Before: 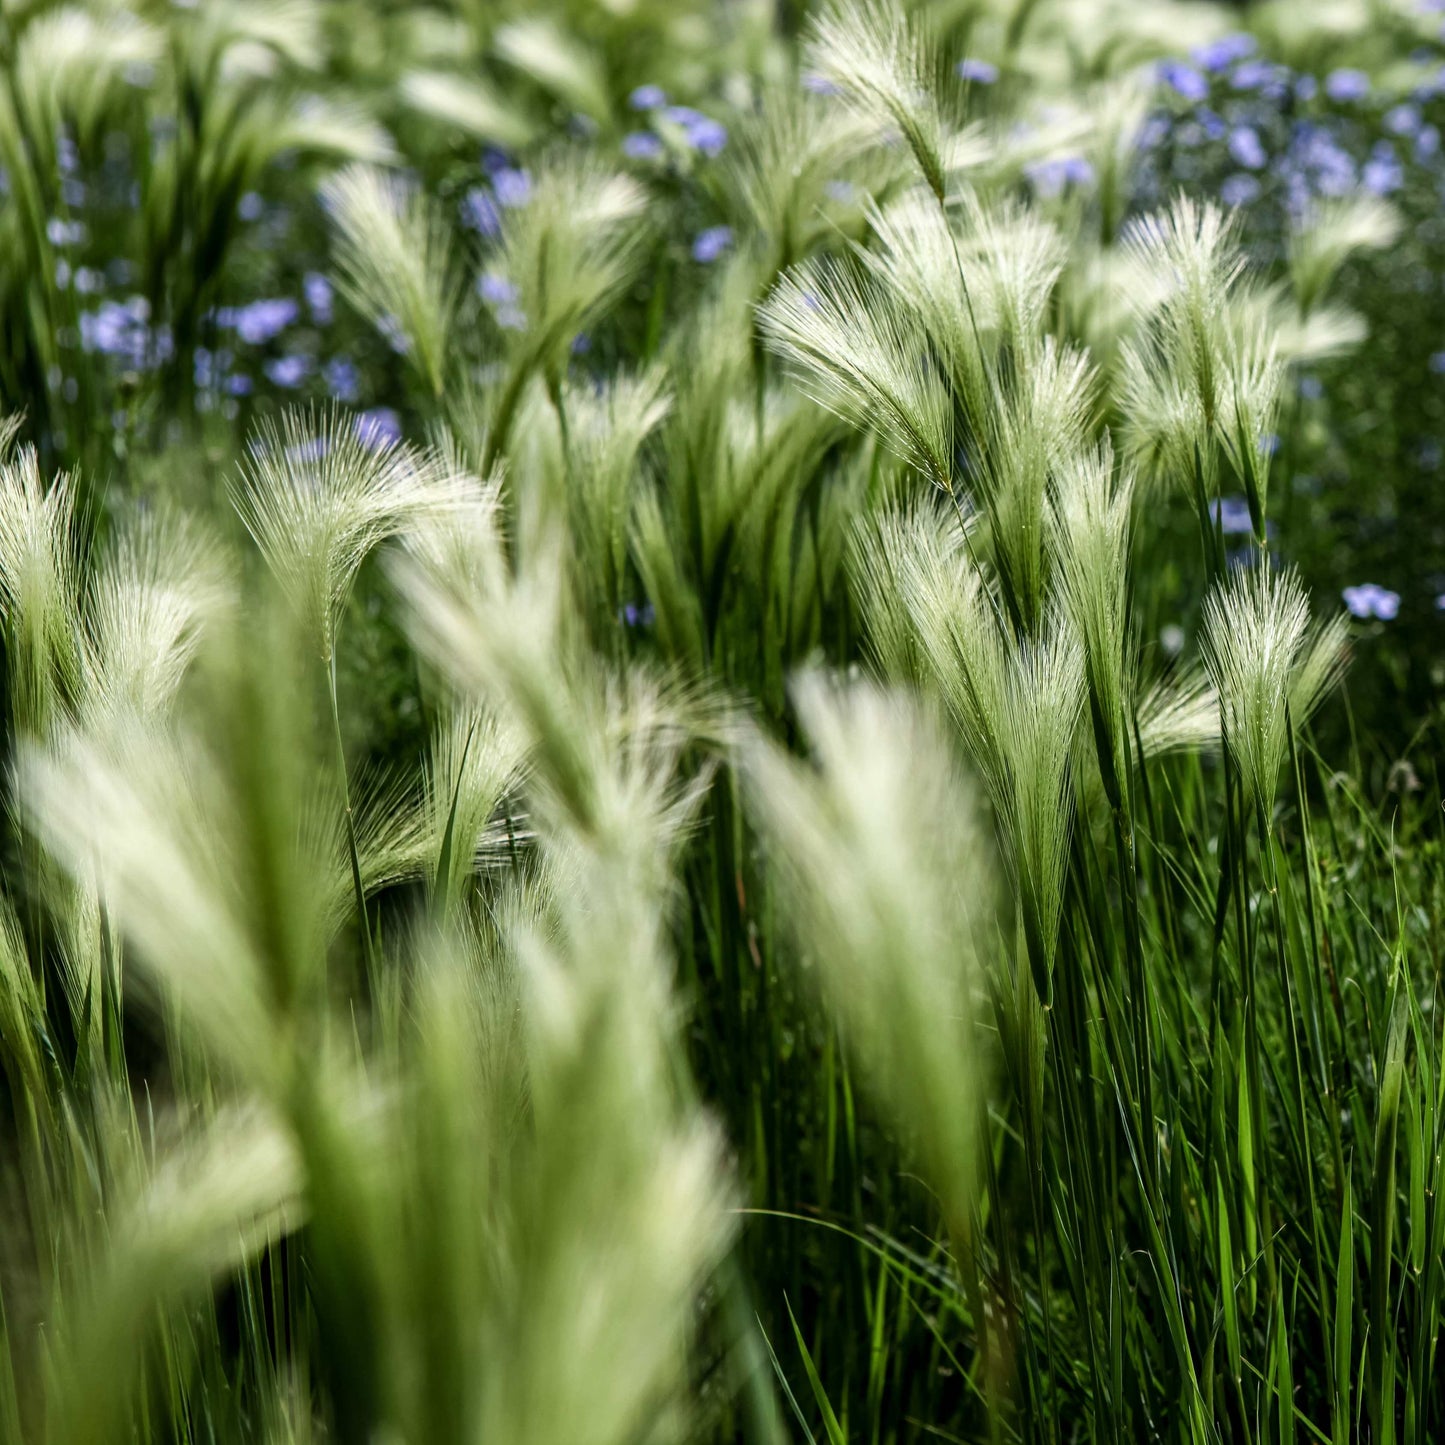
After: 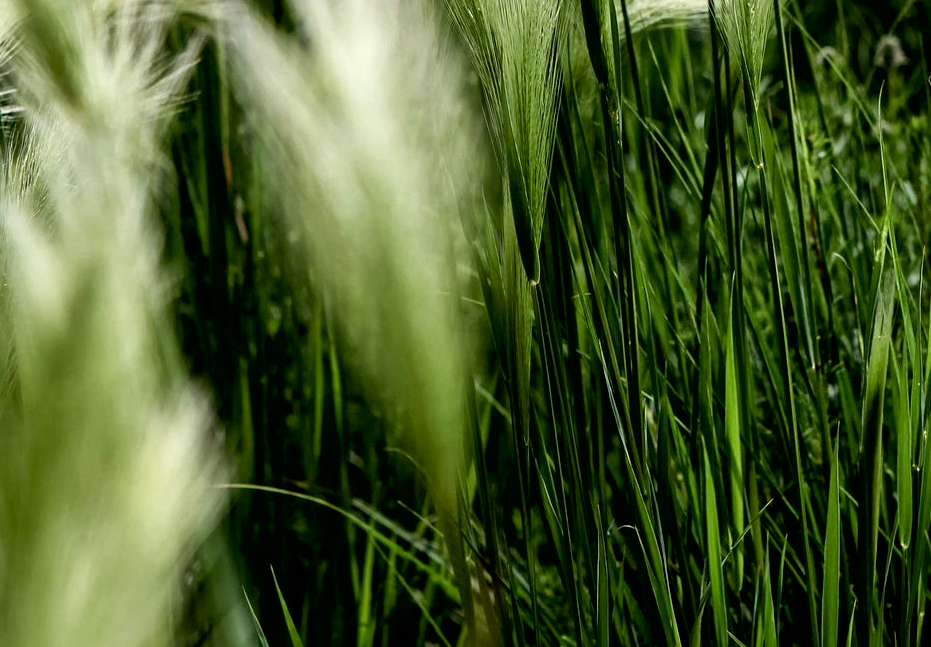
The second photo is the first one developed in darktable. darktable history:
exposure: black level correction 0.005, exposure 0.001 EV, compensate highlight preservation false
sharpen: amount 0.2
local contrast: mode bilateral grid, contrast 20, coarseness 50, detail 130%, midtone range 0.2
crop and rotate: left 35.509%, top 50.238%, bottom 4.934%
